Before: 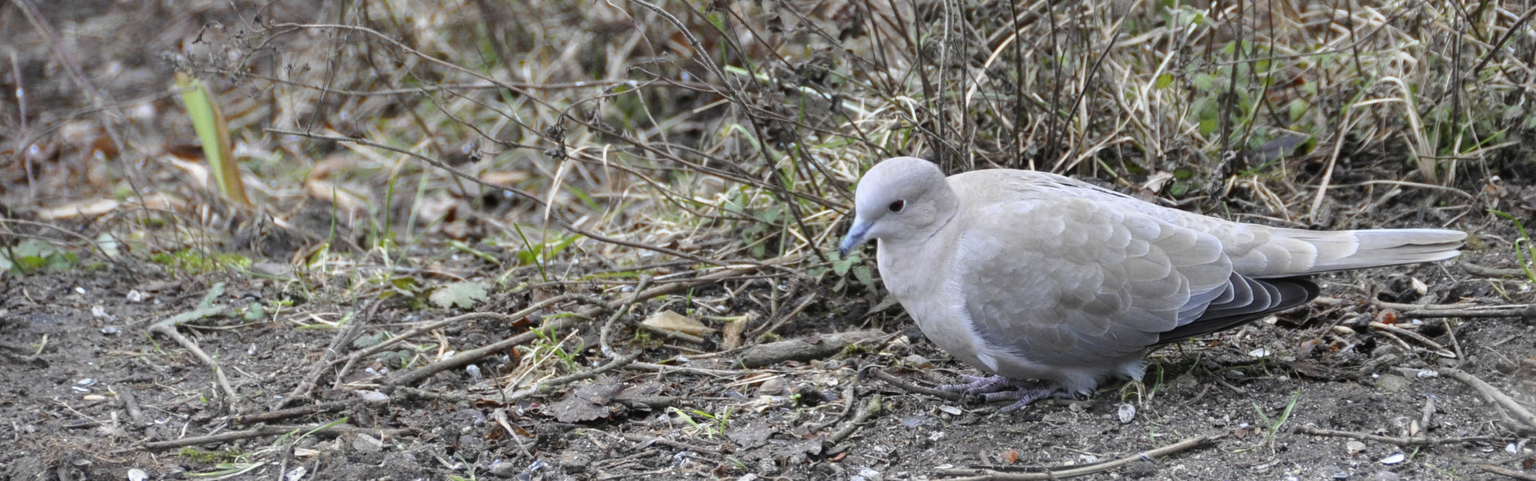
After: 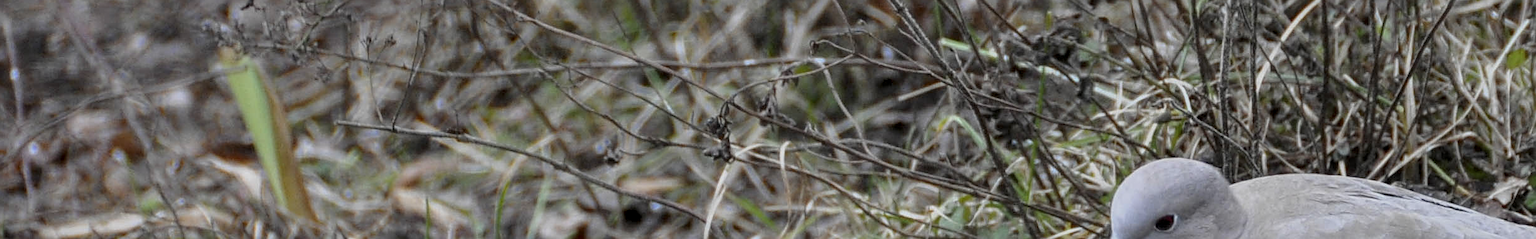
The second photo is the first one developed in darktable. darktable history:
crop: left 0.579%, top 7.627%, right 23.167%, bottom 54.275%
exposure: exposure -0.582 EV, compensate highlight preservation false
sharpen: on, module defaults
local contrast: on, module defaults
